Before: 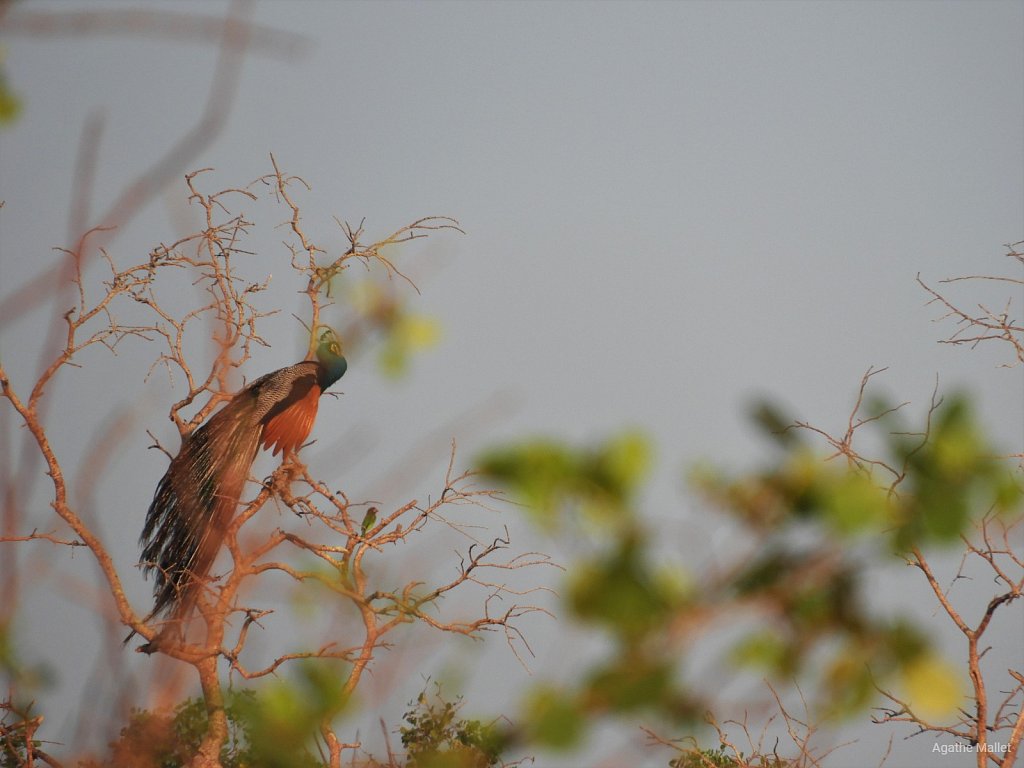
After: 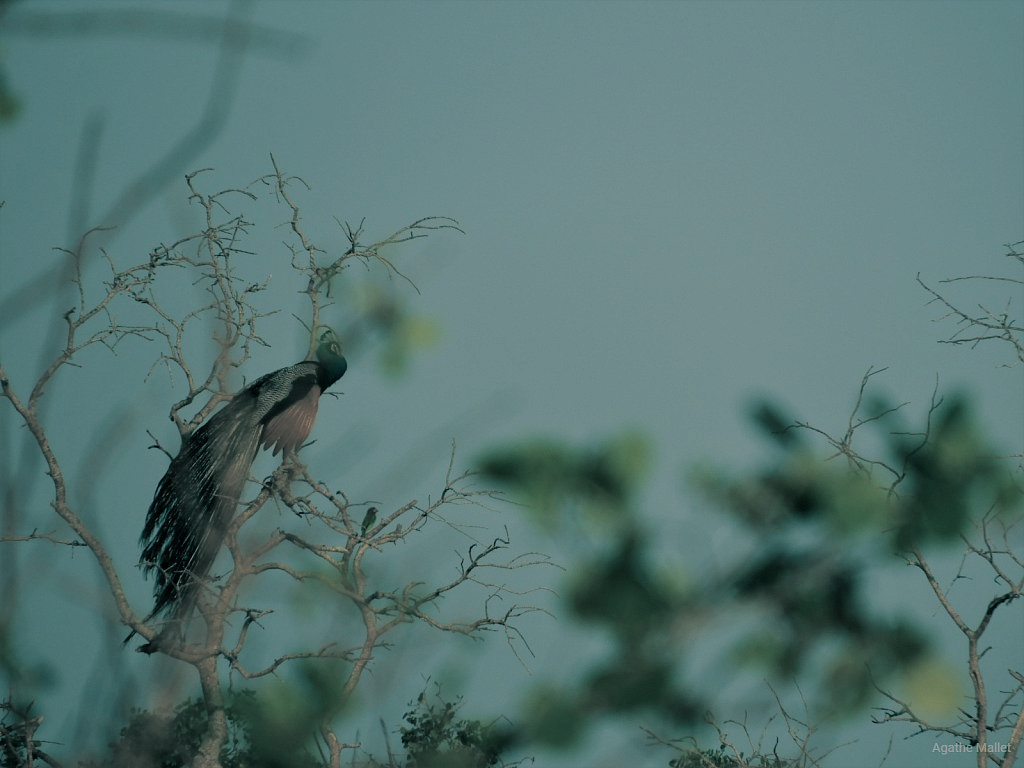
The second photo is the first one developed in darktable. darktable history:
split-toning: shadows › hue 183.6°, shadows › saturation 0.52, highlights › hue 0°, highlights › saturation 0
exposure: black level correction 0, exposure -0.766 EV, compensate highlight preservation false
filmic rgb: black relative exposure -7.65 EV, white relative exposure 4.56 EV, hardness 3.61, color science v6 (2022)
